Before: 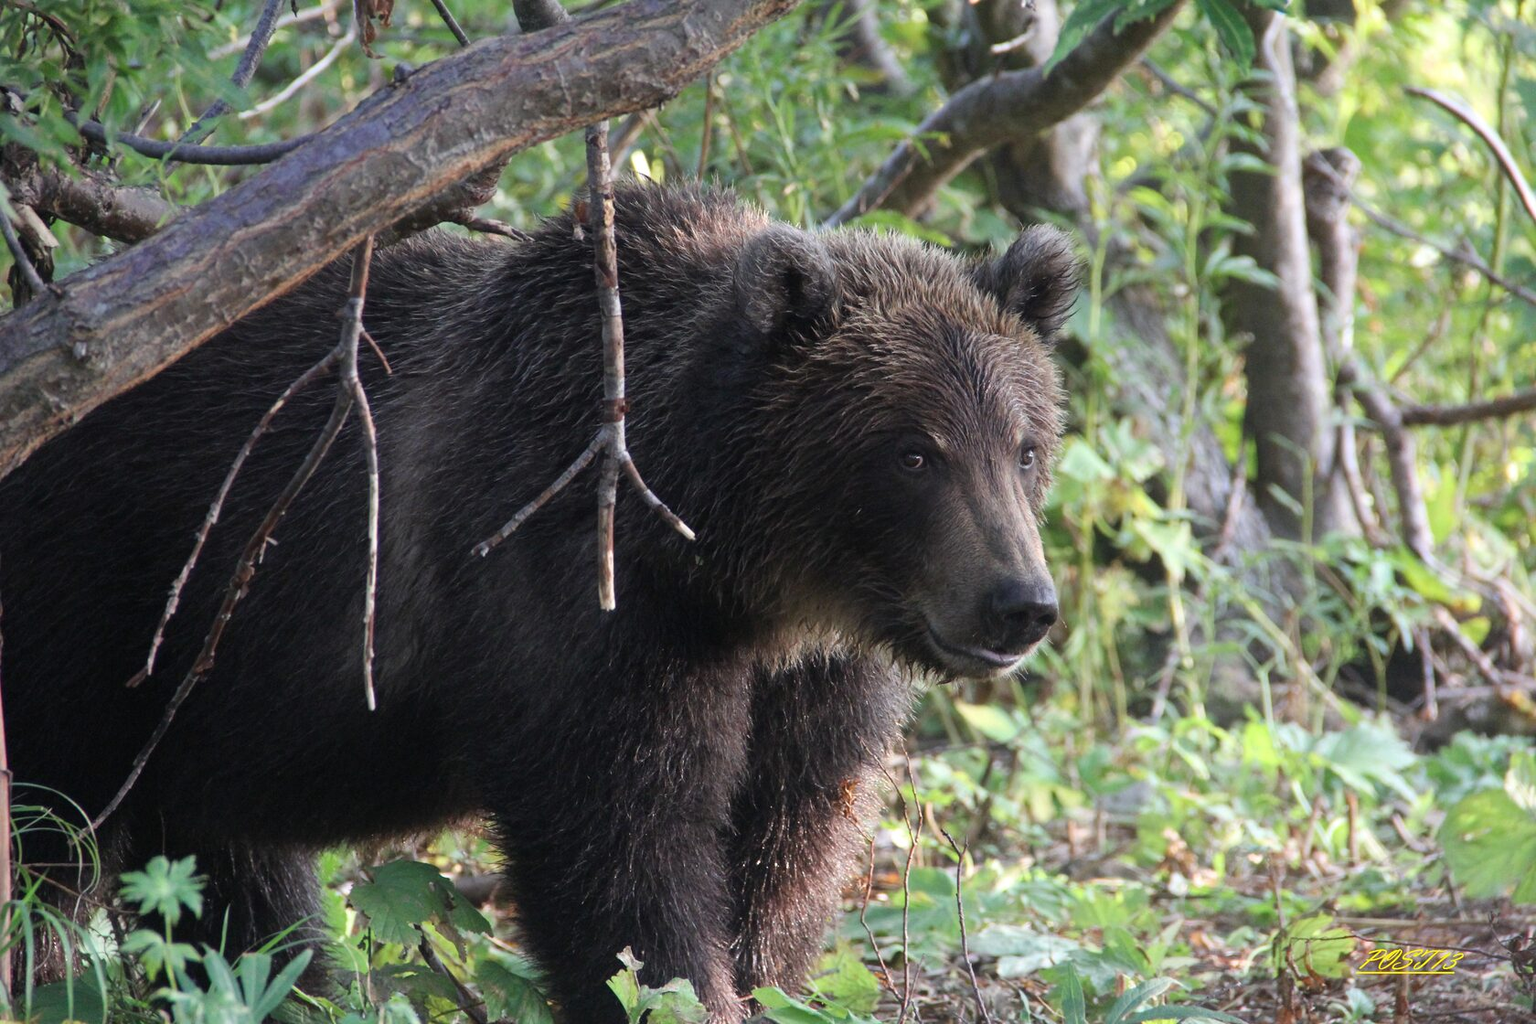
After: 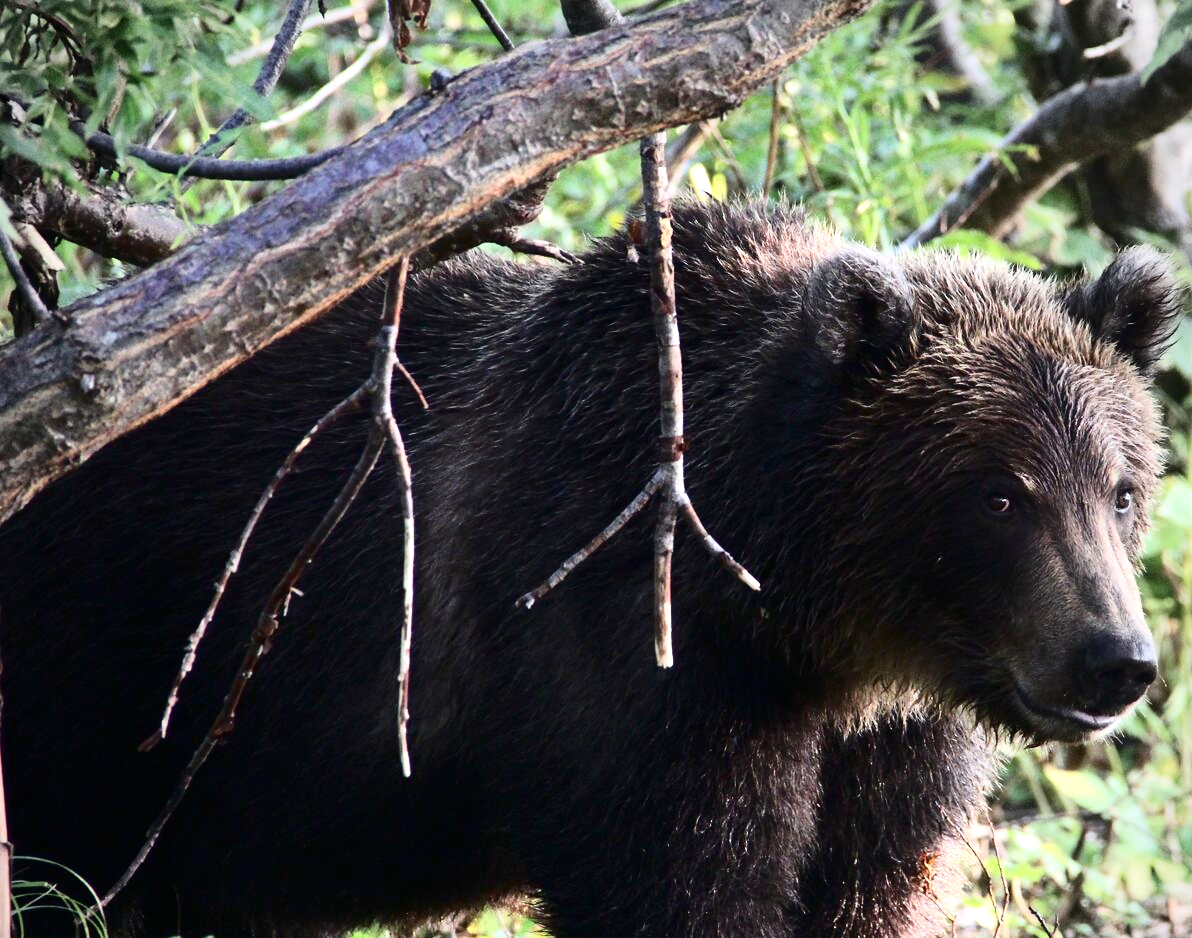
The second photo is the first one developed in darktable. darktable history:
shadows and highlights: shadows 12.4, white point adjustment 1.17, soften with gaussian
vignetting: brightness -0.27, center (-0.036, 0.151)
exposure: black level correction 0, exposure 0.692 EV, compensate exposure bias true, compensate highlight preservation false
contrast brightness saturation: contrast 0.339, brightness -0.081, saturation 0.167
crop: right 28.992%, bottom 16.179%
